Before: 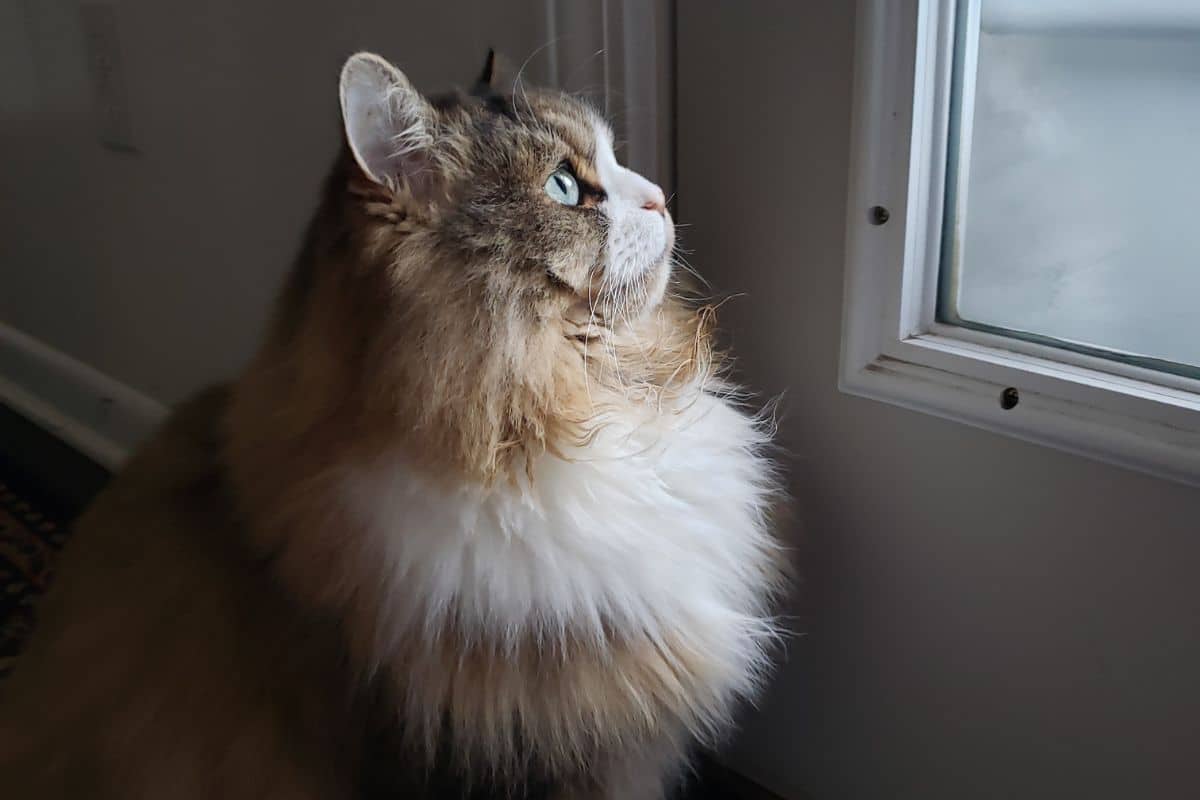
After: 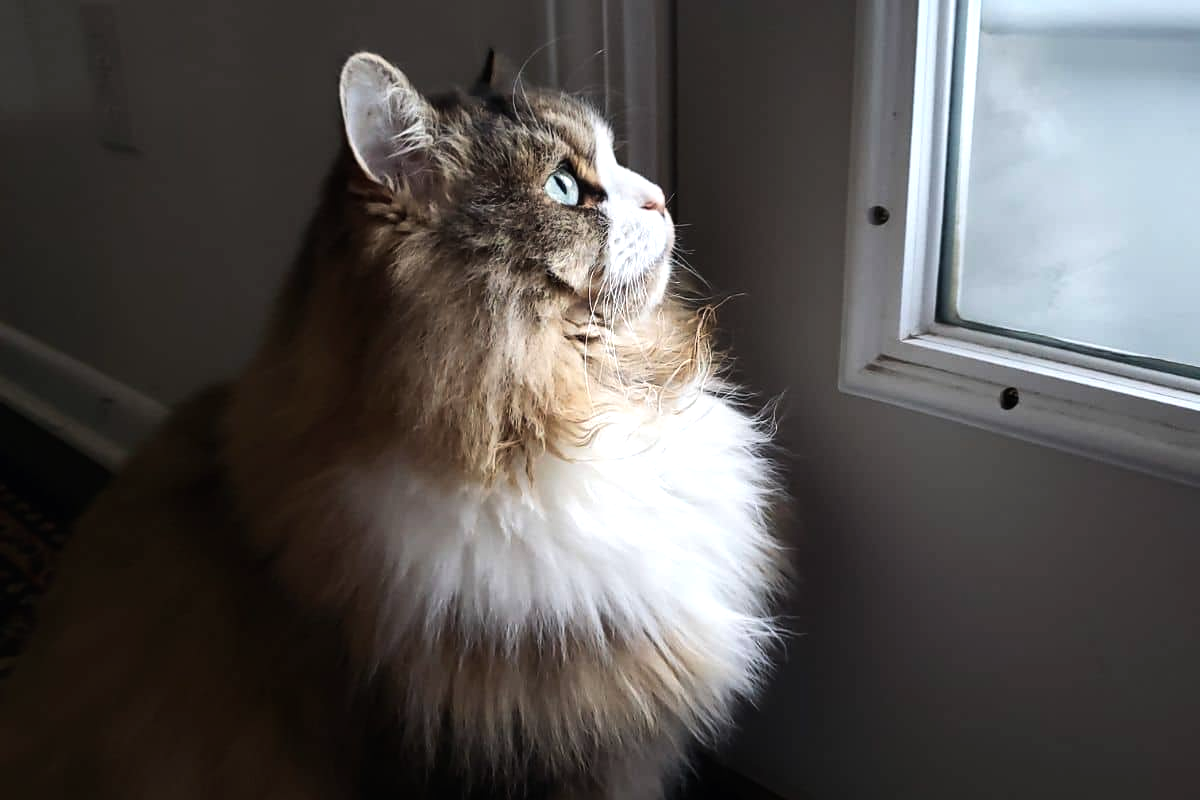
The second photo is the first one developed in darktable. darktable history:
tone equalizer: -8 EV -0.763 EV, -7 EV -0.739 EV, -6 EV -0.639 EV, -5 EV -0.367 EV, -3 EV 0.383 EV, -2 EV 0.6 EV, -1 EV 0.692 EV, +0 EV 0.767 EV, edges refinement/feathering 500, mask exposure compensation -1.57 EV, preserve details no
